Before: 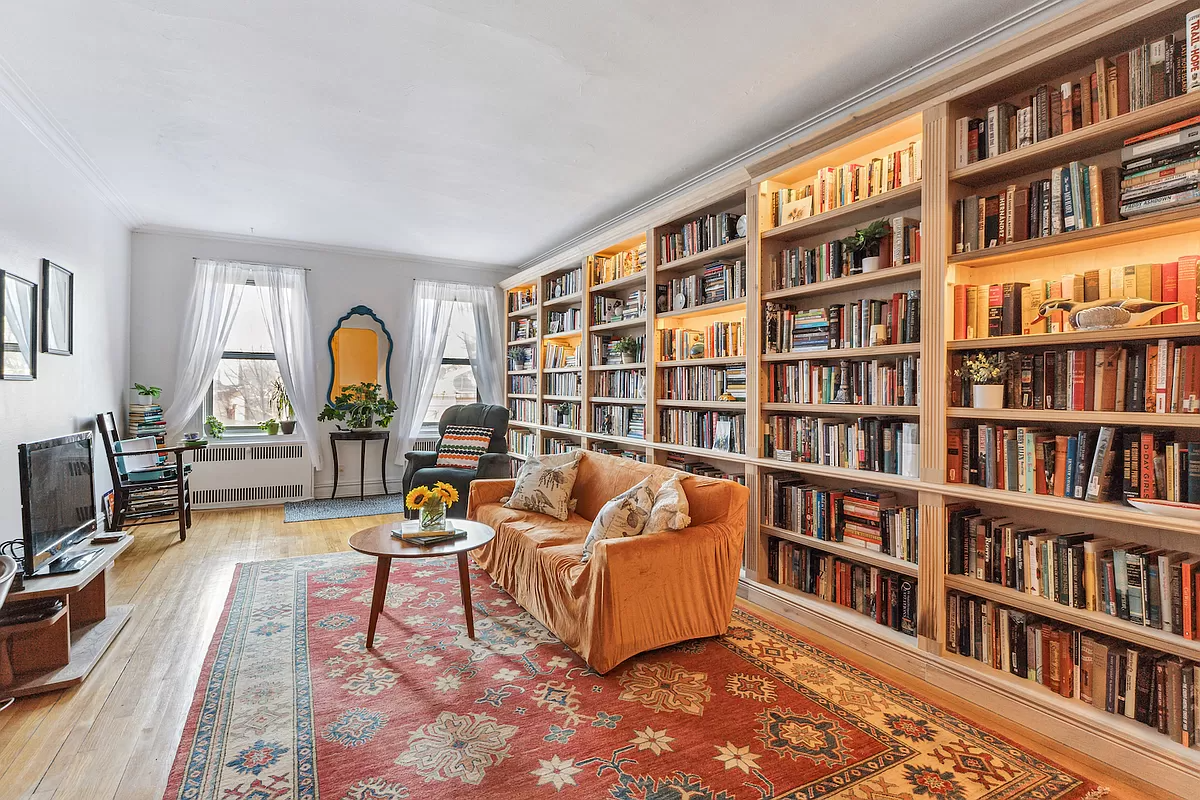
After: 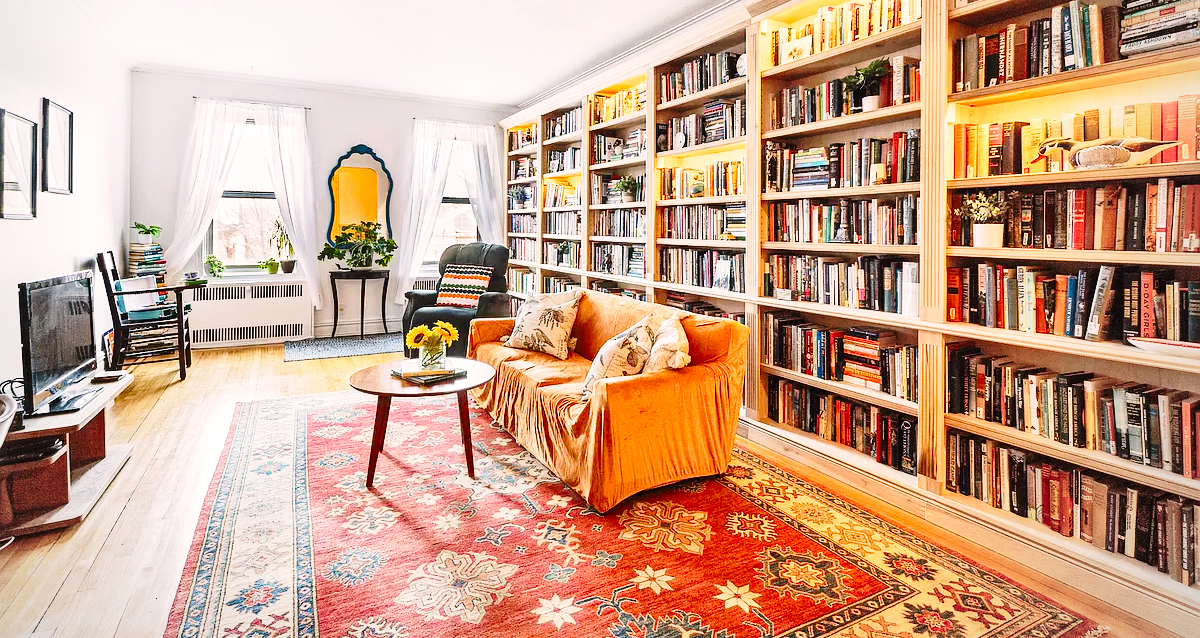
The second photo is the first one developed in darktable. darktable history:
crop and rotate: top 20.126%
base curve: curves: ch0 [(0, 0) (0.028, 0.03) (0.121, 0.232) (0.46, 0.748) (0.859, 0.968) (1, 1)], preserve colors none
vignetting: brightness -0.276, center (-0.065, -0.316), width/height ratio 1.095
tone equalizer: -8 EV -0.448 EV, -7 EV -0.38 EV, -6 EV -0.367 EV, -5 EV -0.211 EV, -3 EV 0.229 EV, -2 EV 0.338 EV, -1 EV 0.41 EV, +0 EV 0.436 EV, edges refinement/feathering 500, mask exposure compensation -1.57 EV, preserve details no
color correction: highlights a* 3.29, highlights b* 1.81, saturation 1.17
contrast brightness saturation: contrast -0.019, brightness -0.013, saturation 0.034
